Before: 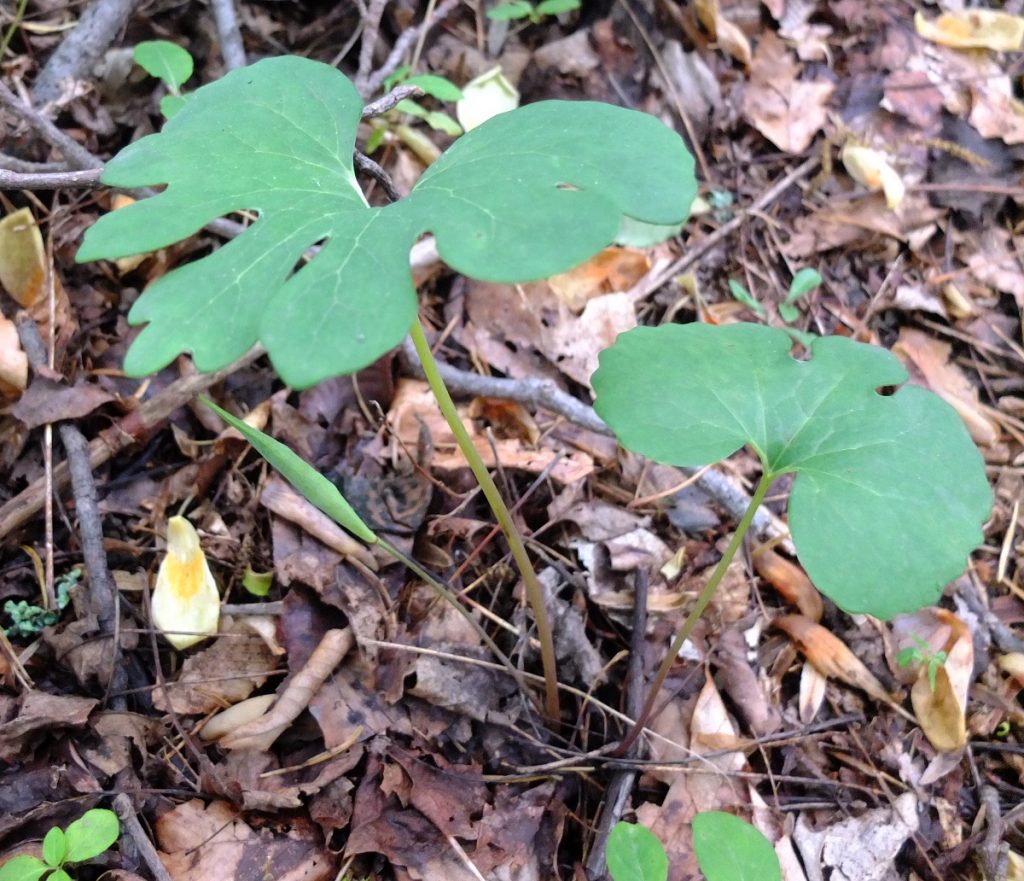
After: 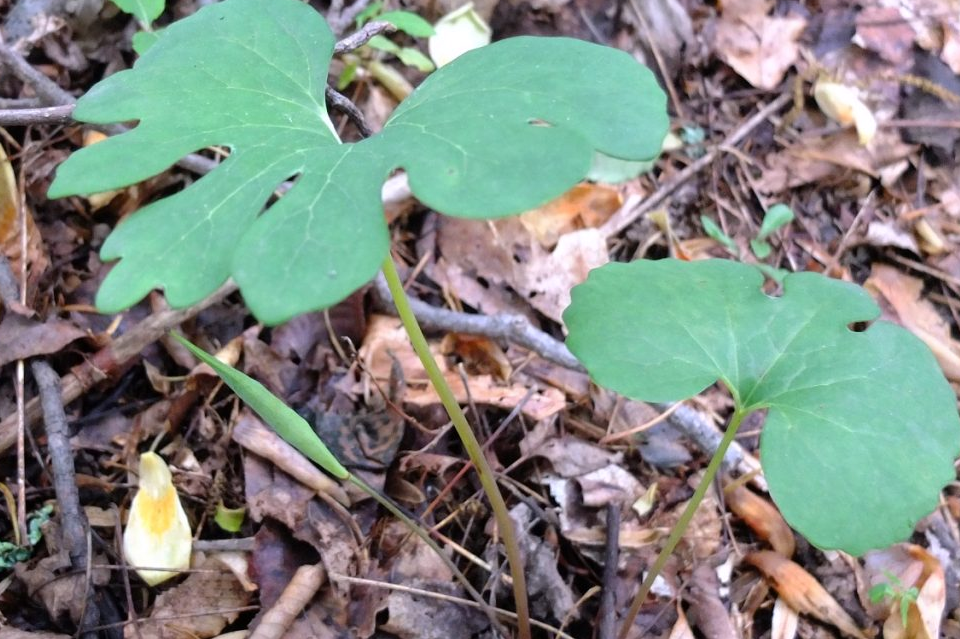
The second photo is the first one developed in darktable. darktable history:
crop: left 2.737%, top 7.287%, right 3.421%, bottom 20.179%
white balance: red 1.004, blue 1.024
